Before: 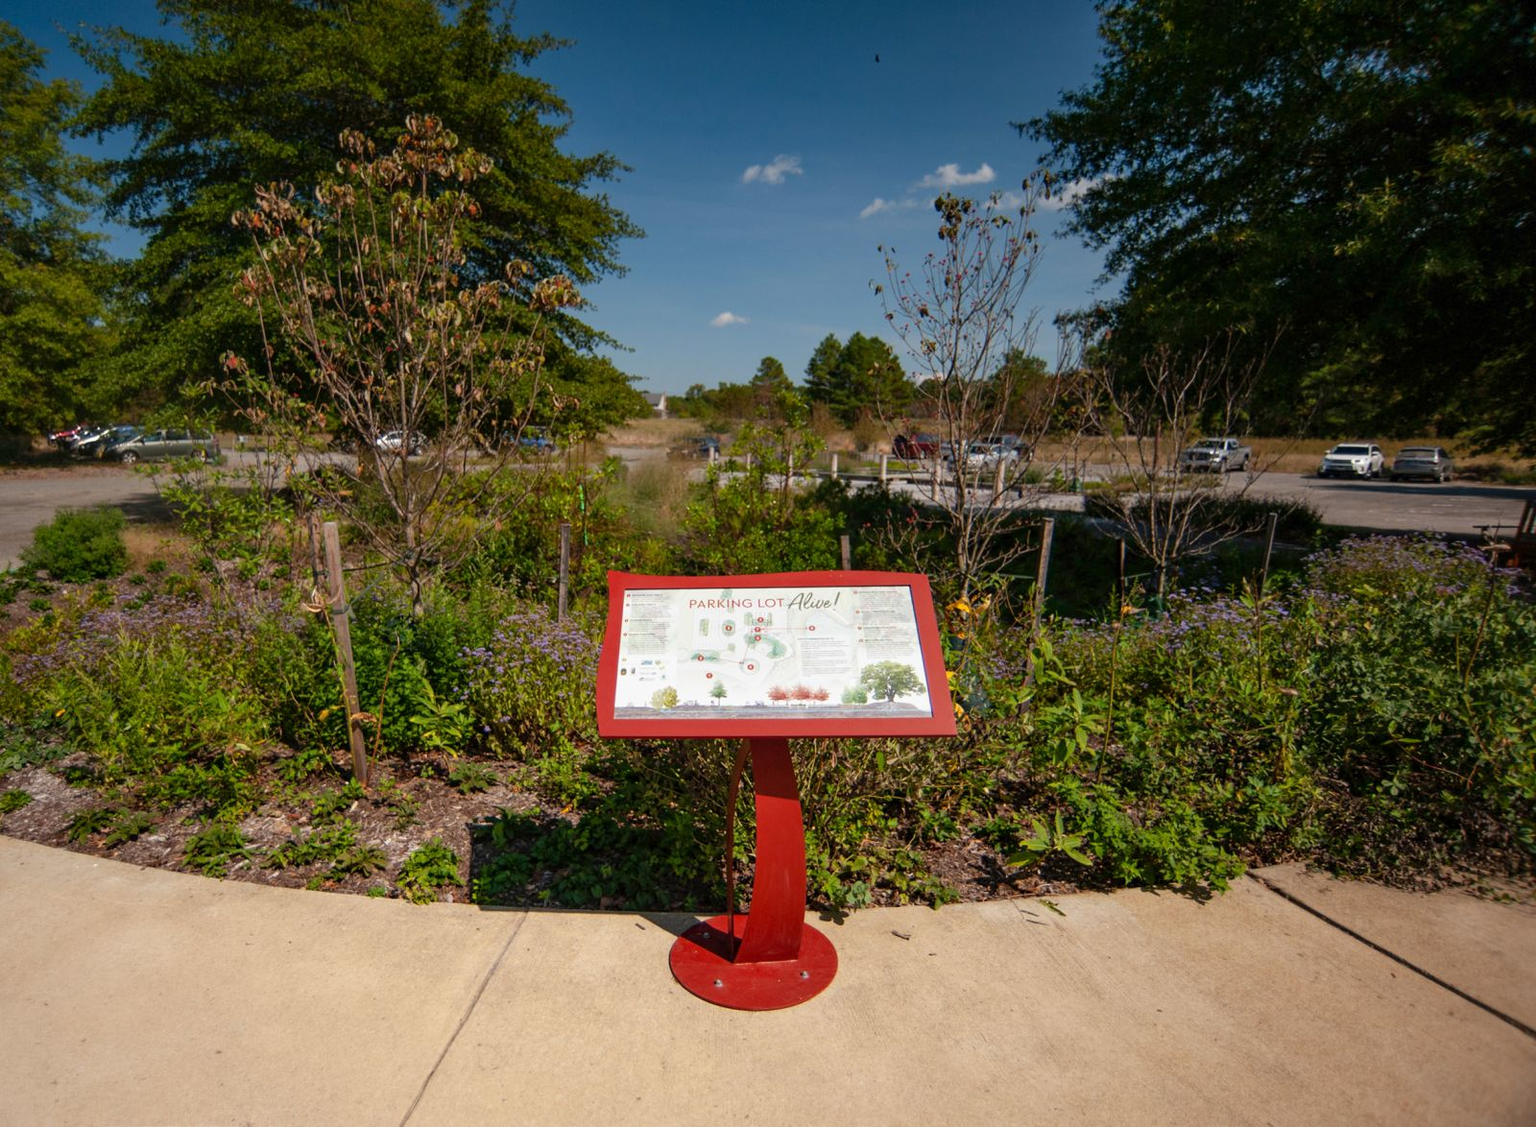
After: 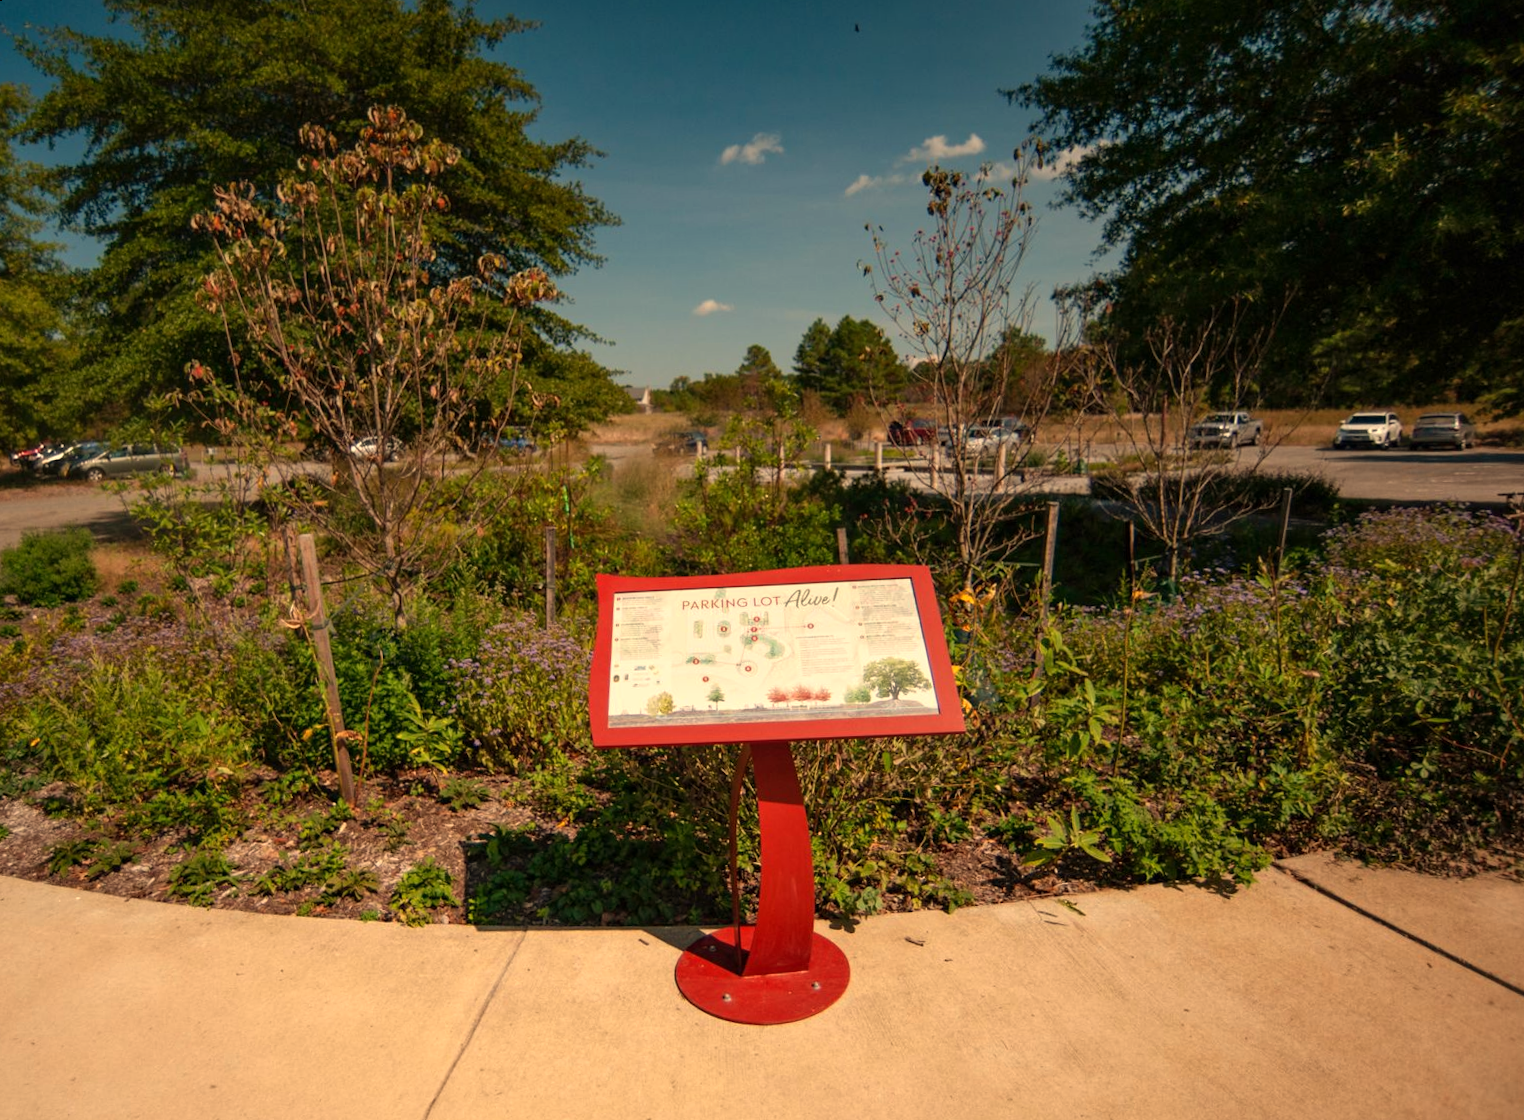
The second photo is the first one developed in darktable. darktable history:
white balance: red 1.138, green 0.996, blue 0.812
rotate and perspective: rotation -2.12°, lens shift (vertical) 0.009, lens shift (horizontal) -0.008, automatic cropping original format, crop left 0.036, crop right 0.964, crop top 0.05, crop bottom 0.959
